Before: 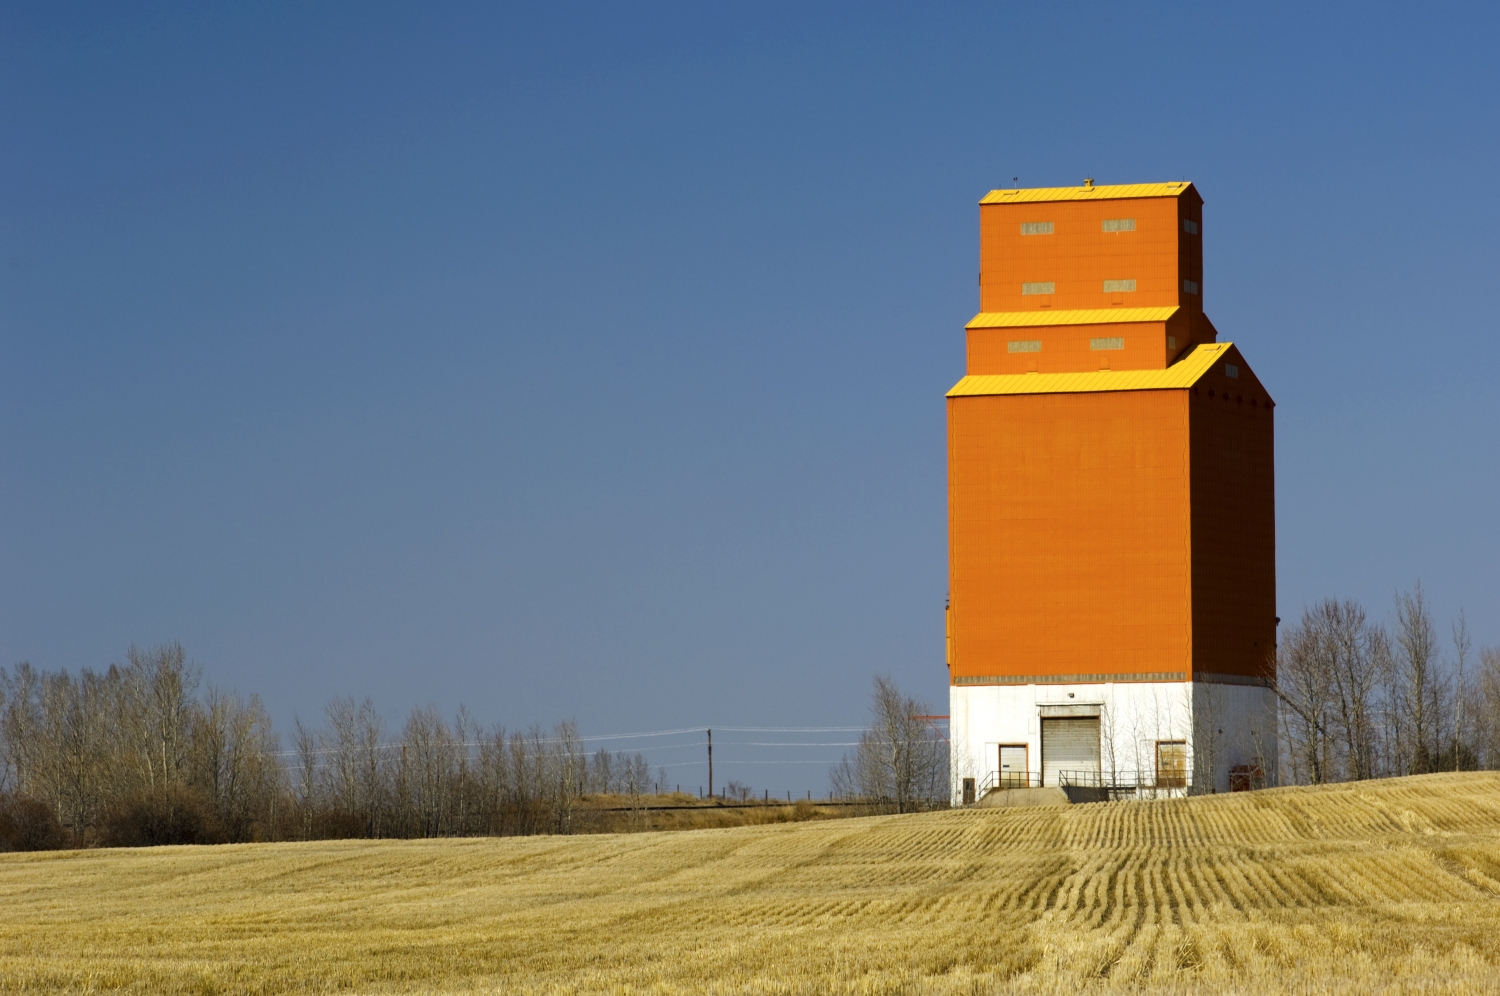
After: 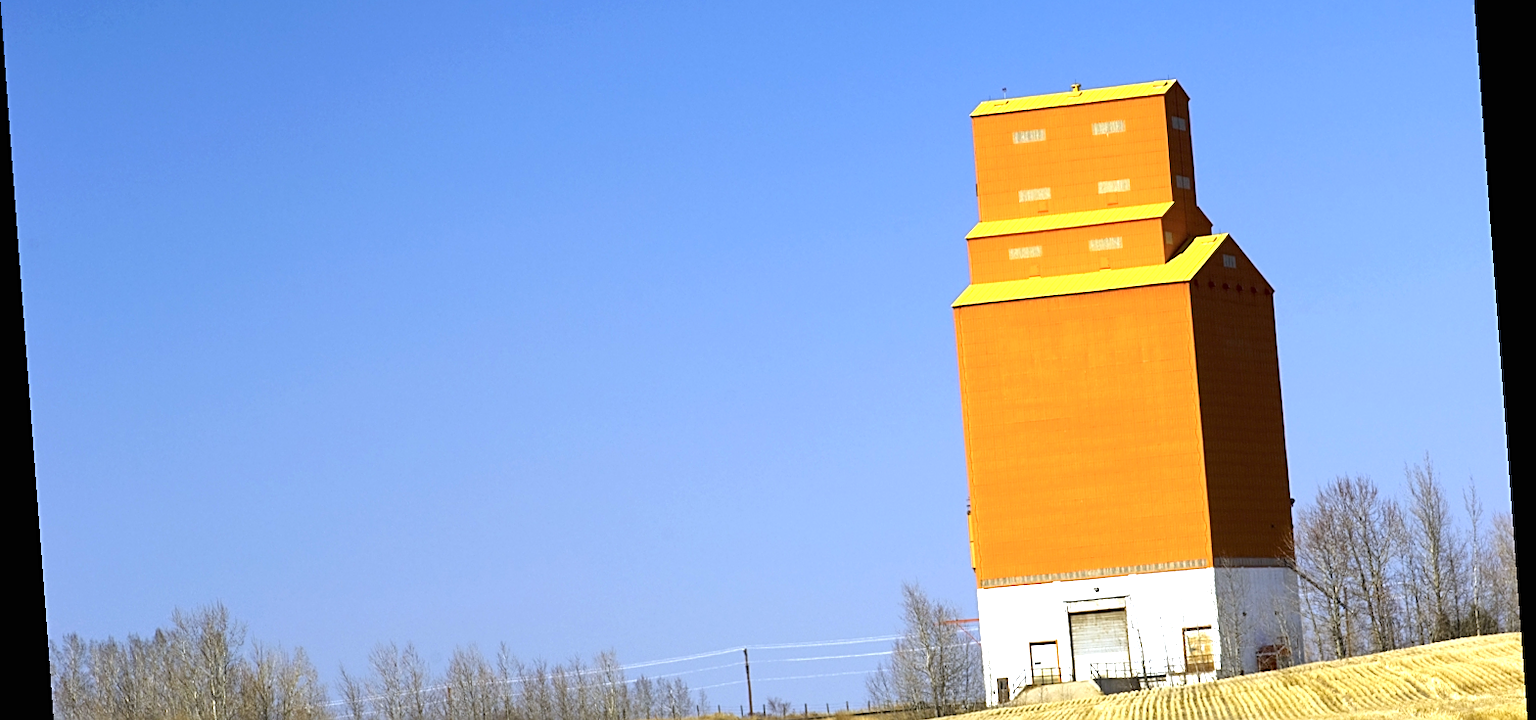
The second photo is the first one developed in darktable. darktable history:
exposure: black level correction 0, exposure 1.2 EV, compensate exposure bias true, compensate highlight preservation false
crop: top 11.166%, bottom 22.168%
white balance: red 0.967, blue 1.119, emerald 0.756
sharpen: on, module defaults
rotate and perspective: rotation -4.25°, automatic cropping off
